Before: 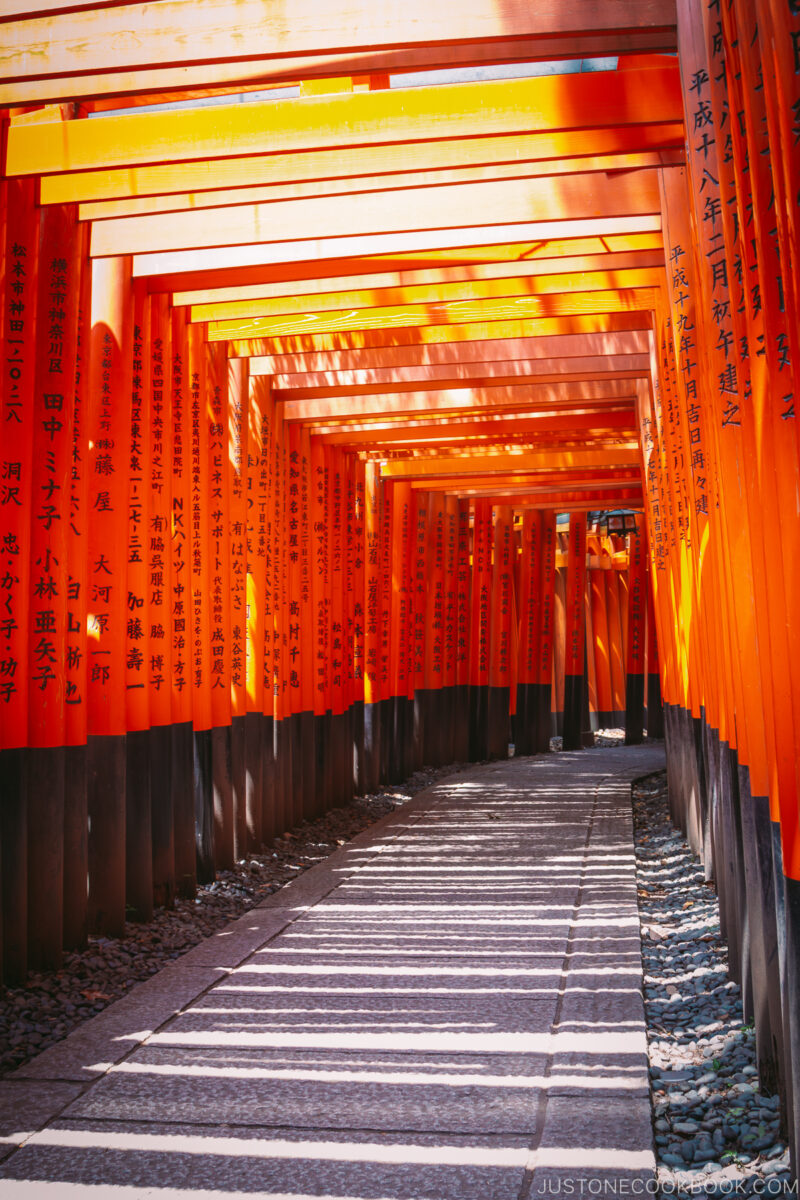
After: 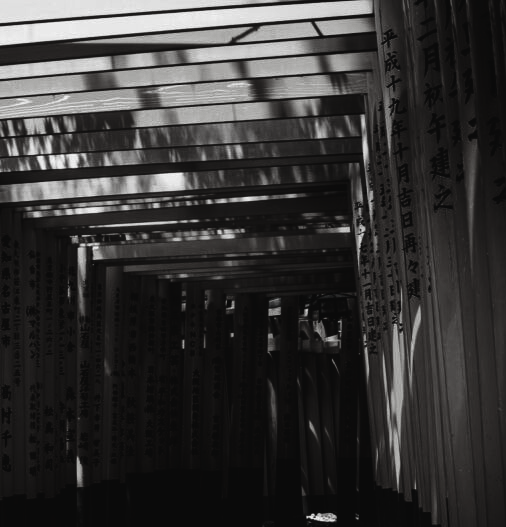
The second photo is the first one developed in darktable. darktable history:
crop: left 36.055%, top 18.007%, right 0.595%, bottom 38.044%
tone curve: curves: ch0 [(0.003, 0.029) (0.037, 0.036) (0.149, 0.117) (0.297, 0.318) (0.422, 0.474) (0.531, 0.6) (0.743, 0.809) (0.877, 0.901) (1, 0.98)]; ch1 [(0, 0) (0.305, 0.325) (0.453, 0.437) (0.482, 0.479) (0.501, 0.5) (0.506, 0.503) (0.567, 0.572) (0.605, 0.608) (0.668, 0.69) (1, 1)]; ch2 [(0, 0) (0.313, 0.306) (0.4, 0.399) (0.45, 0.48) (0.499, 0.502) (0.512, 0.523) (0.57, 0.595) (0.653, 0.662) (1, 1)], preserve colors none
contrast brightness saturation: contrast 0.018, brightness -0.999, saturation -0.988
